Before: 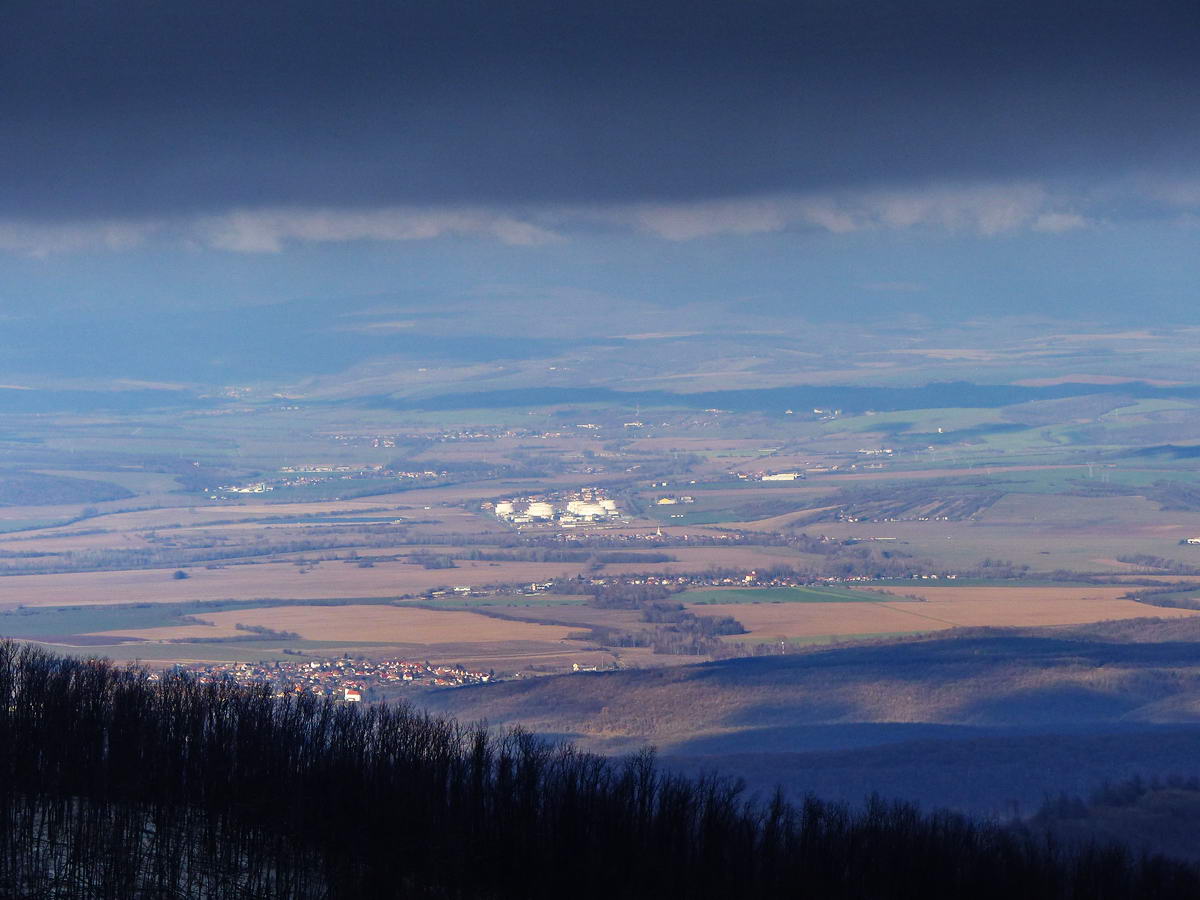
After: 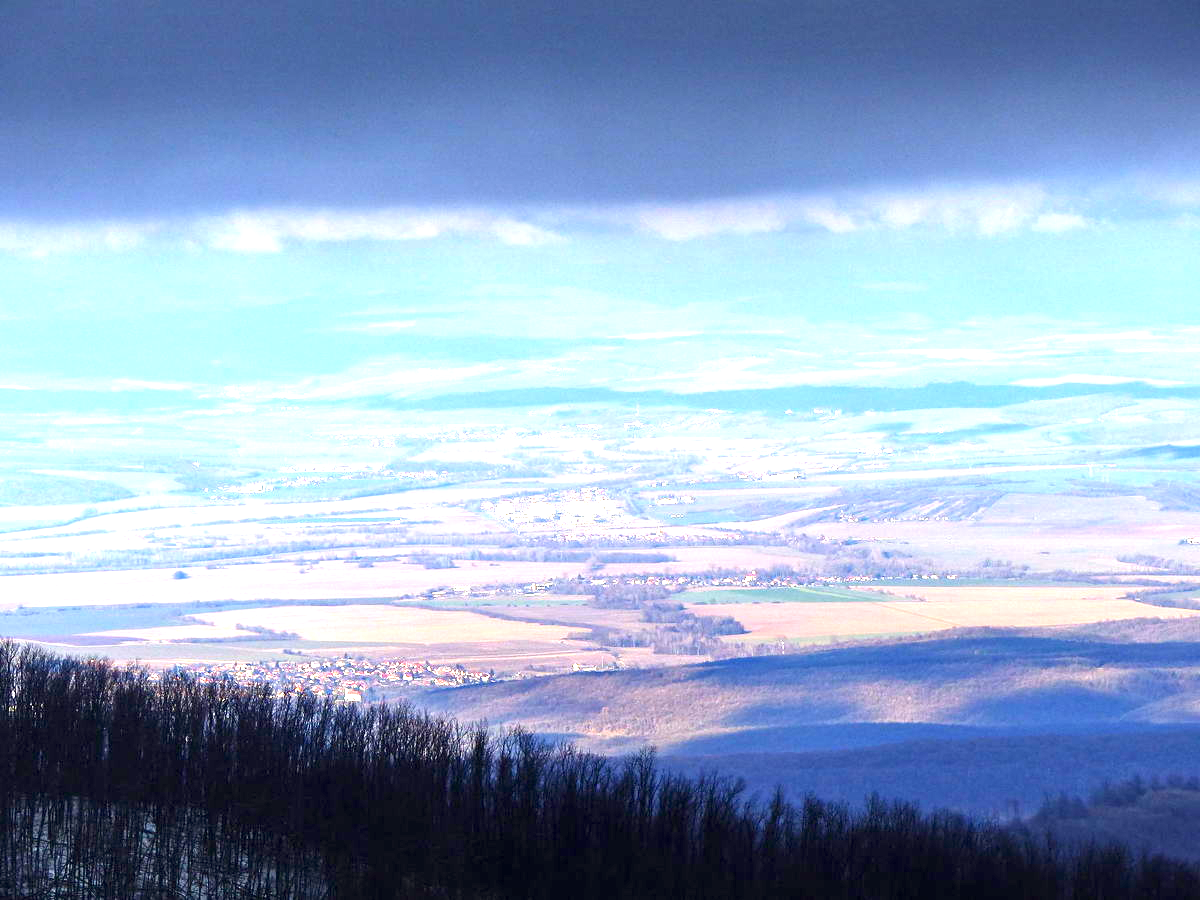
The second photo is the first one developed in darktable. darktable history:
color zones: curves: ch0 [(0.25, 0.5) (0.428, 0.473) (0.75, 0.5)]; ch1 [(0.243, 0.479) (0.398, 0.452) (0.75, 0.5)]
exposure: black level correction 0.001, exposure 1.827 EV, compensate exposure bias true, compensate highlight preservation false
